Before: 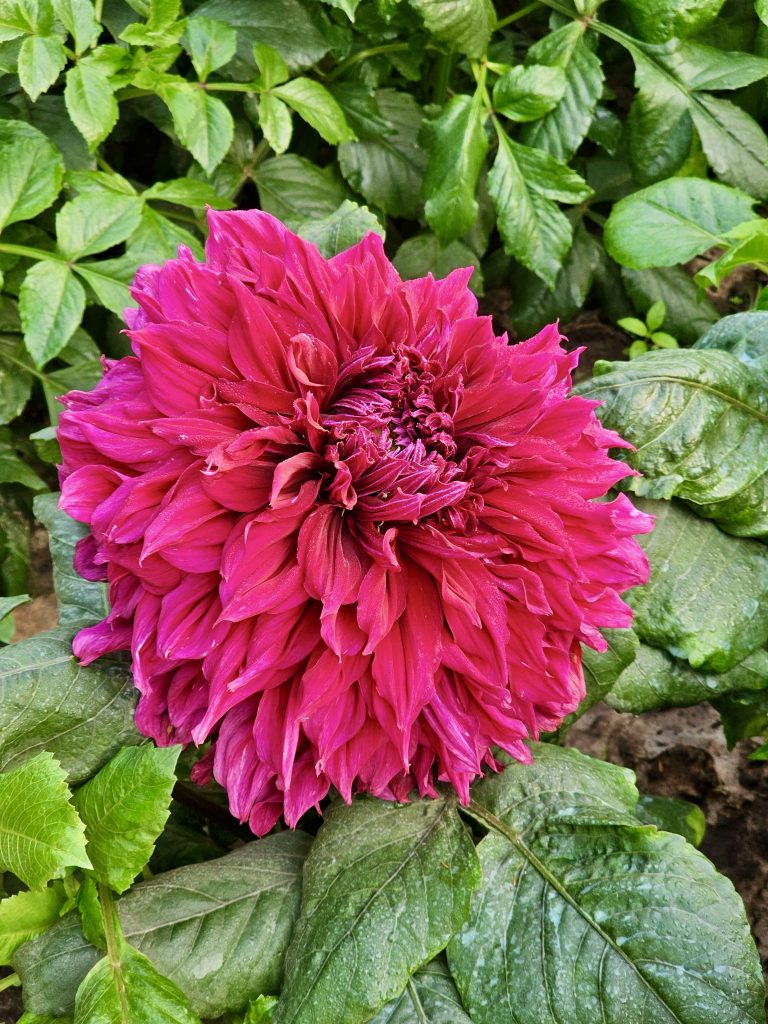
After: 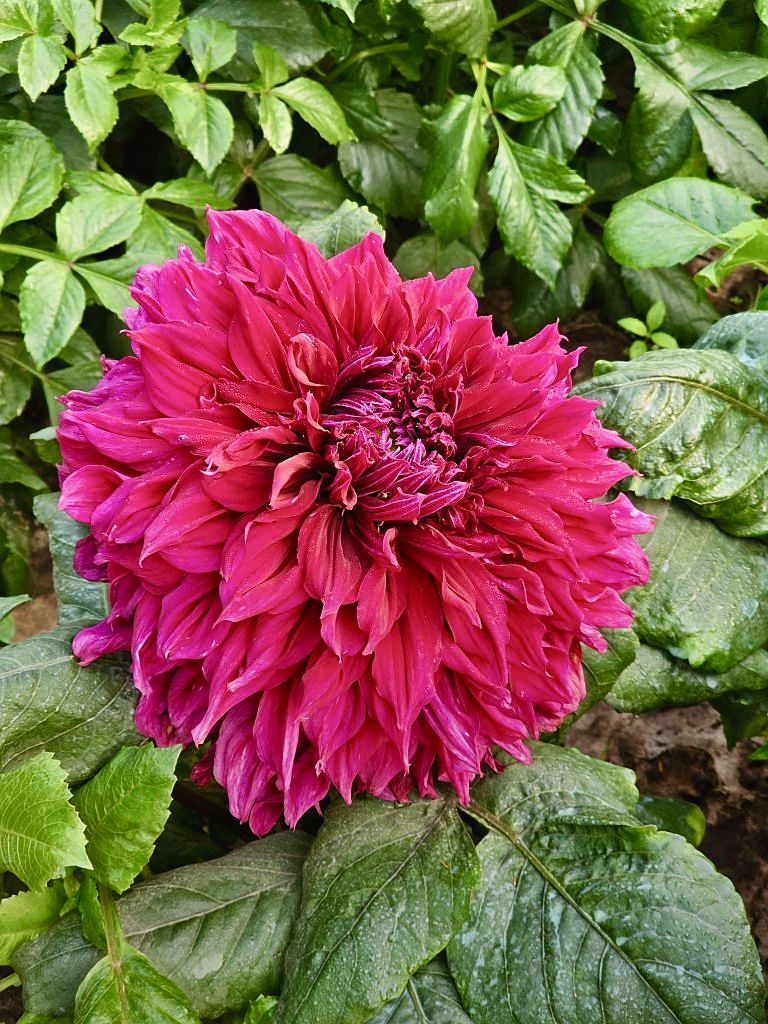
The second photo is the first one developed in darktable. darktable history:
sharpen: radius 1, threshold 1
graduated density: rotation -180°, offset 27.42
color balance rgb: shadows lift › chroma 1%, shadows lift › hue 28.8°, power › hue 60°, highlights gain › chroma 1%, highlights gain › hue 60°, global offset › luminance 0.25%, perceptual saturation grading › highlights -20%, perceptual saturation grading › shadows 20%, perceptual brilliance grading › highlights 5%, perceptual brilliance grading › shadows -10%, global vibrance 19.67%
